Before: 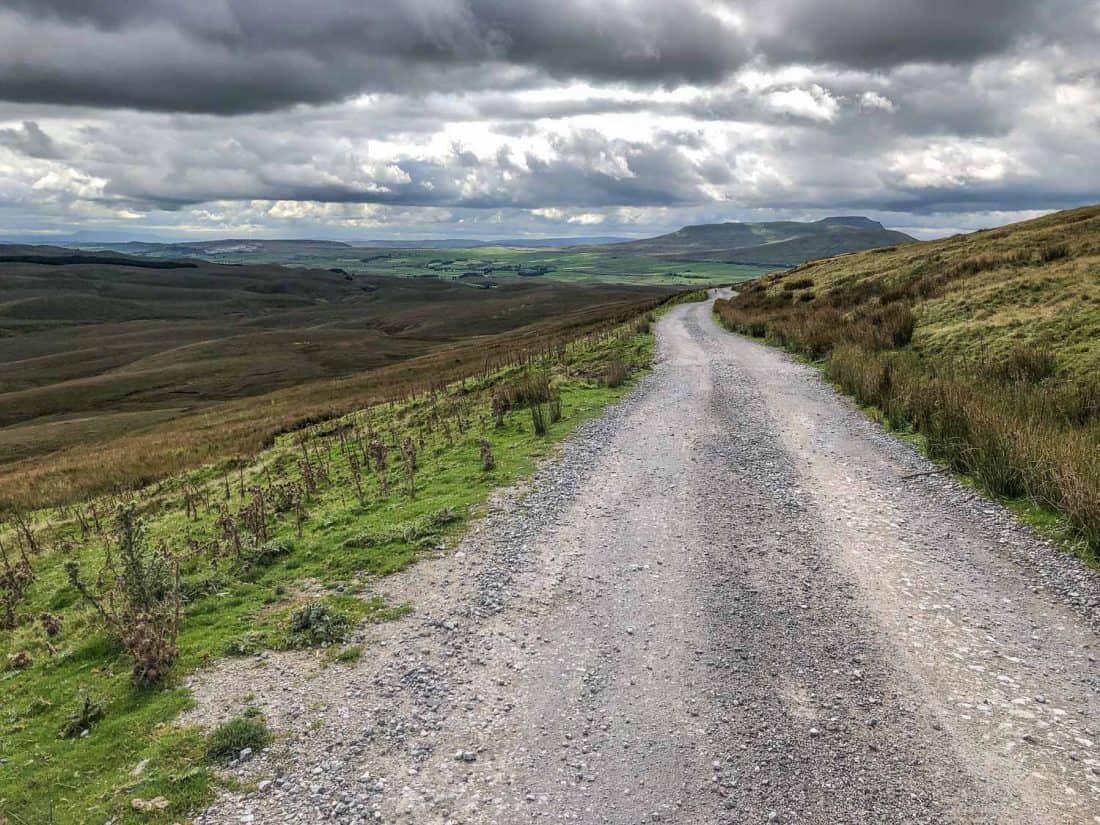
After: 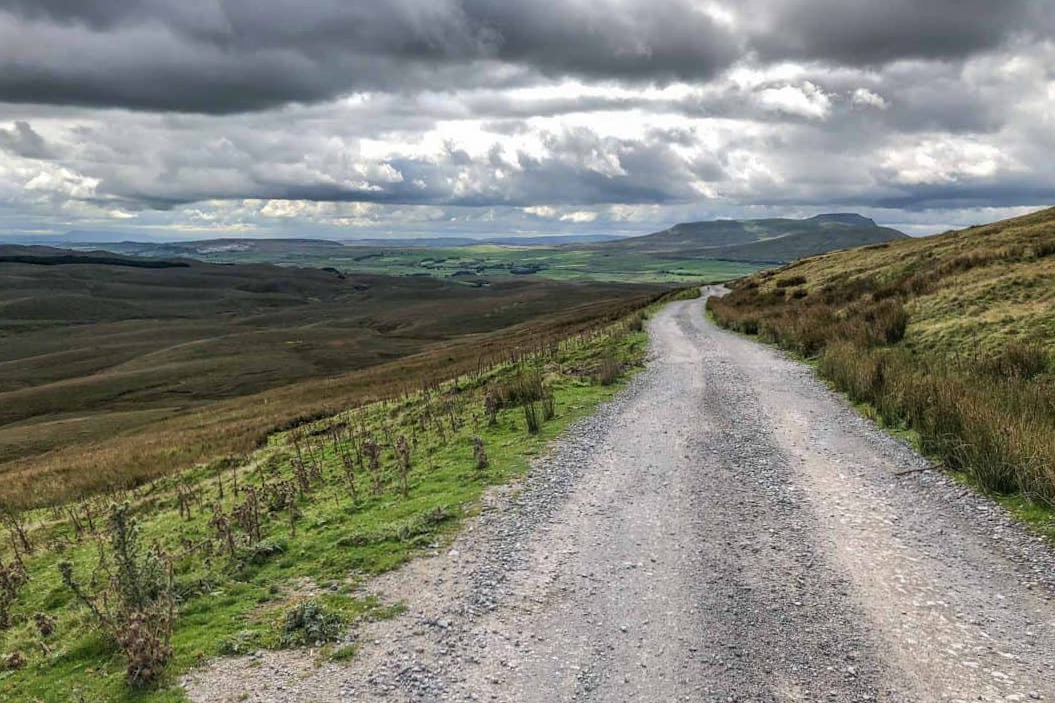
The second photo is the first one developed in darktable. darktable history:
crop and rotate: angle 0.229°, left 0.43%, right 3.105%, bottom 14.326%
